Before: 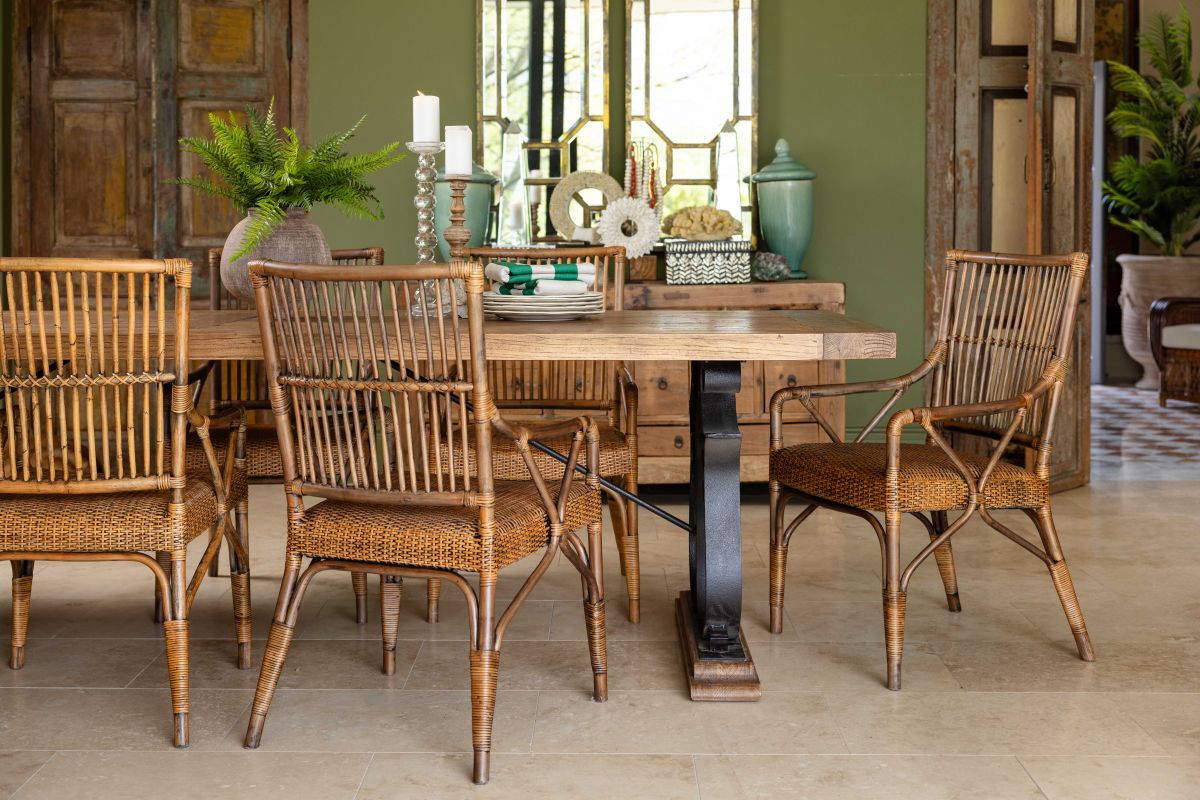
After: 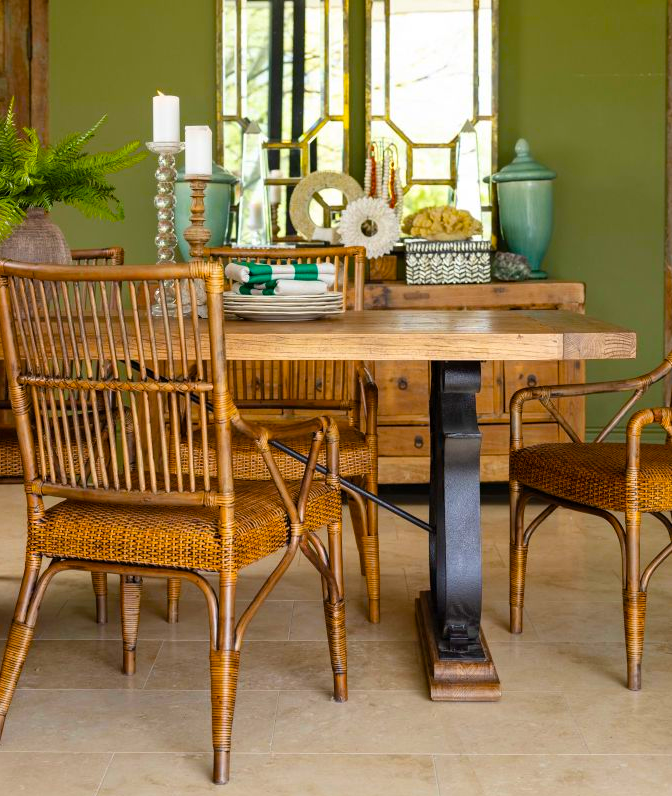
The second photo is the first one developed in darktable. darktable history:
crop: left 21.674%, right 22.086%
color balance rgb: linear chroma grading › global chroma 15%, perceptual saturation grading › global saturation 30%
